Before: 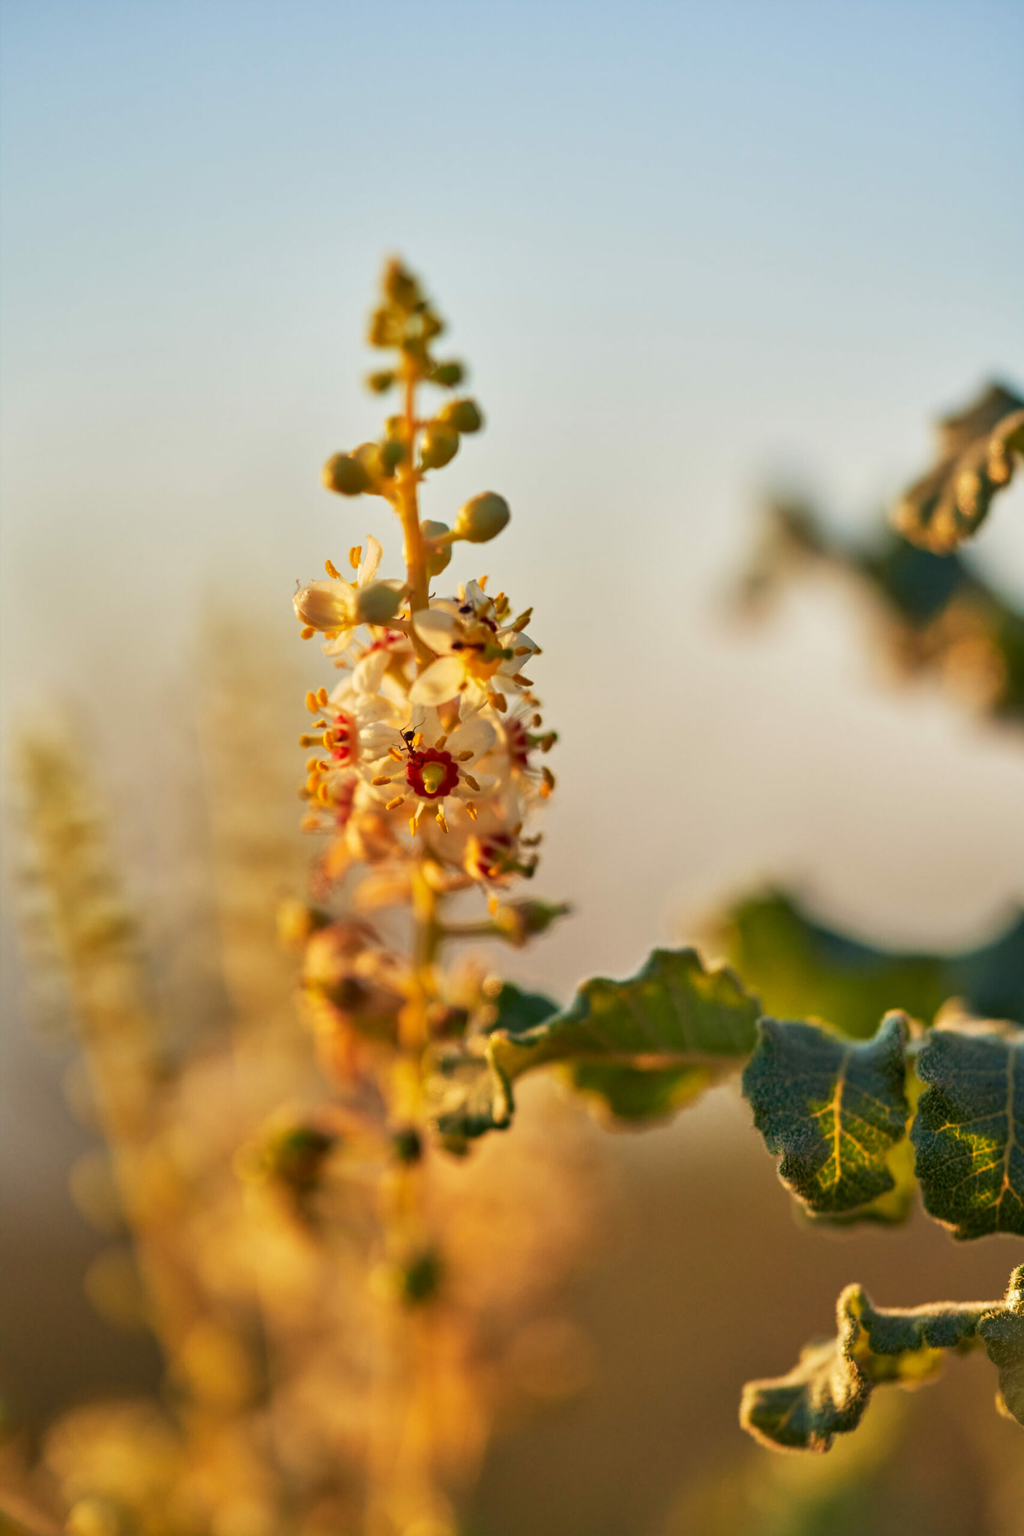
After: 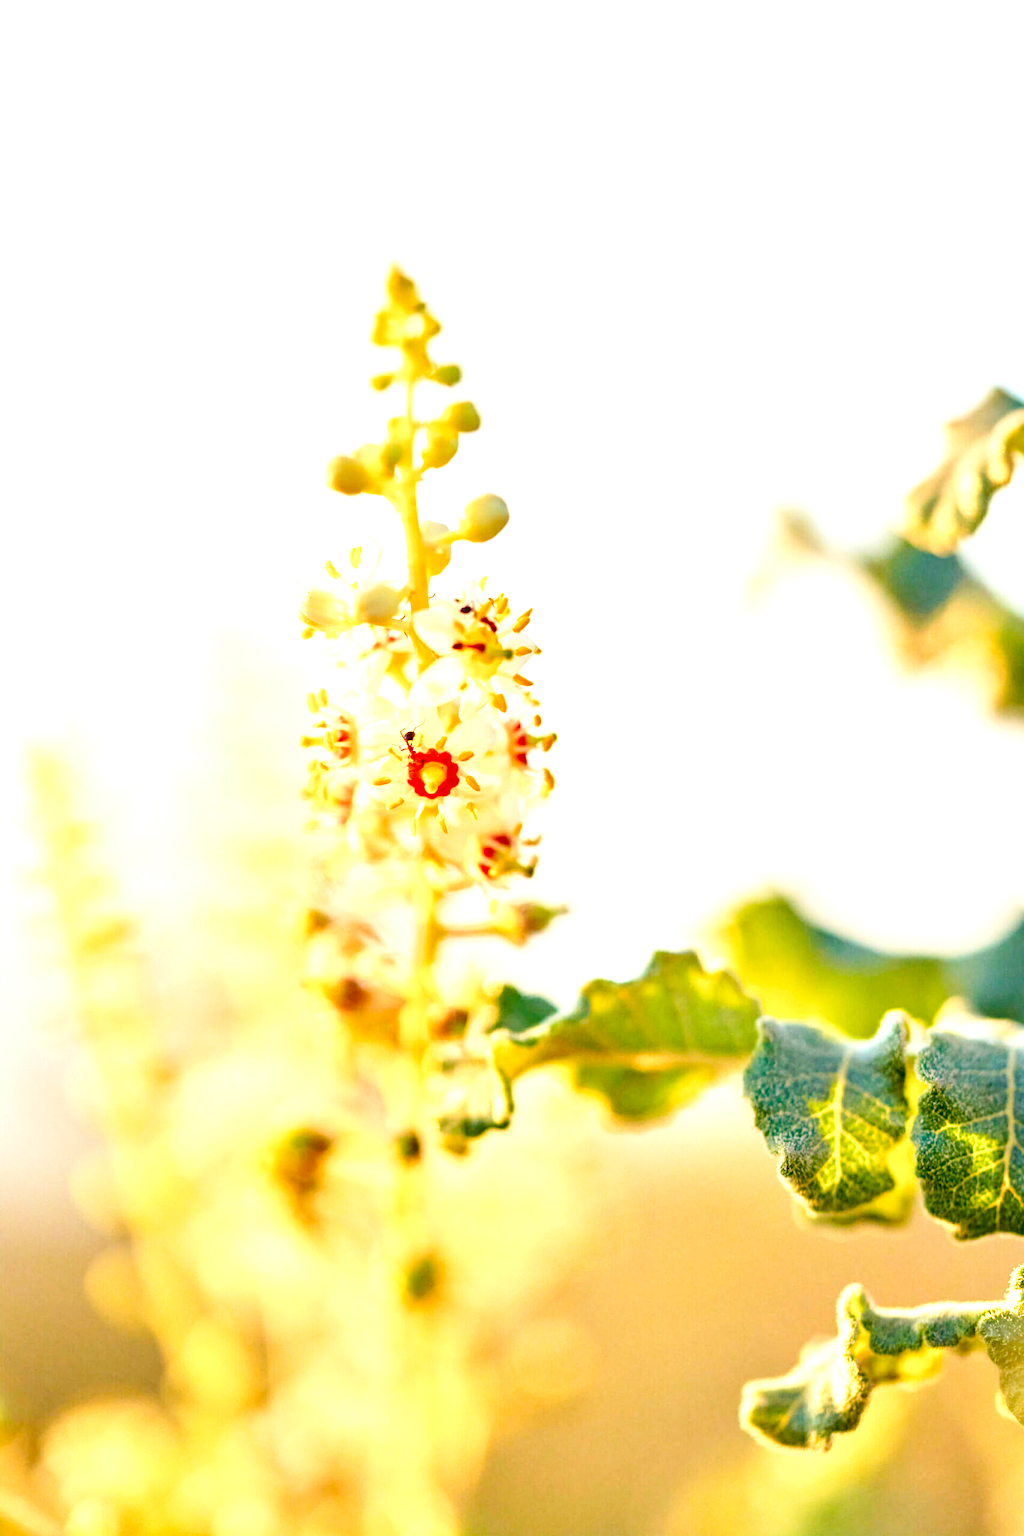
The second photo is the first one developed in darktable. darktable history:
exposure: black level correction 0, exposure 2.159 EV, compensate highlight preservation false
base curve: curves: ch0 [(0, 0) (0.036, 0.025) (0.121, 0.166) (0.206, 0.329) (0.605, 0.79) (1, 1)], preserve colors none
